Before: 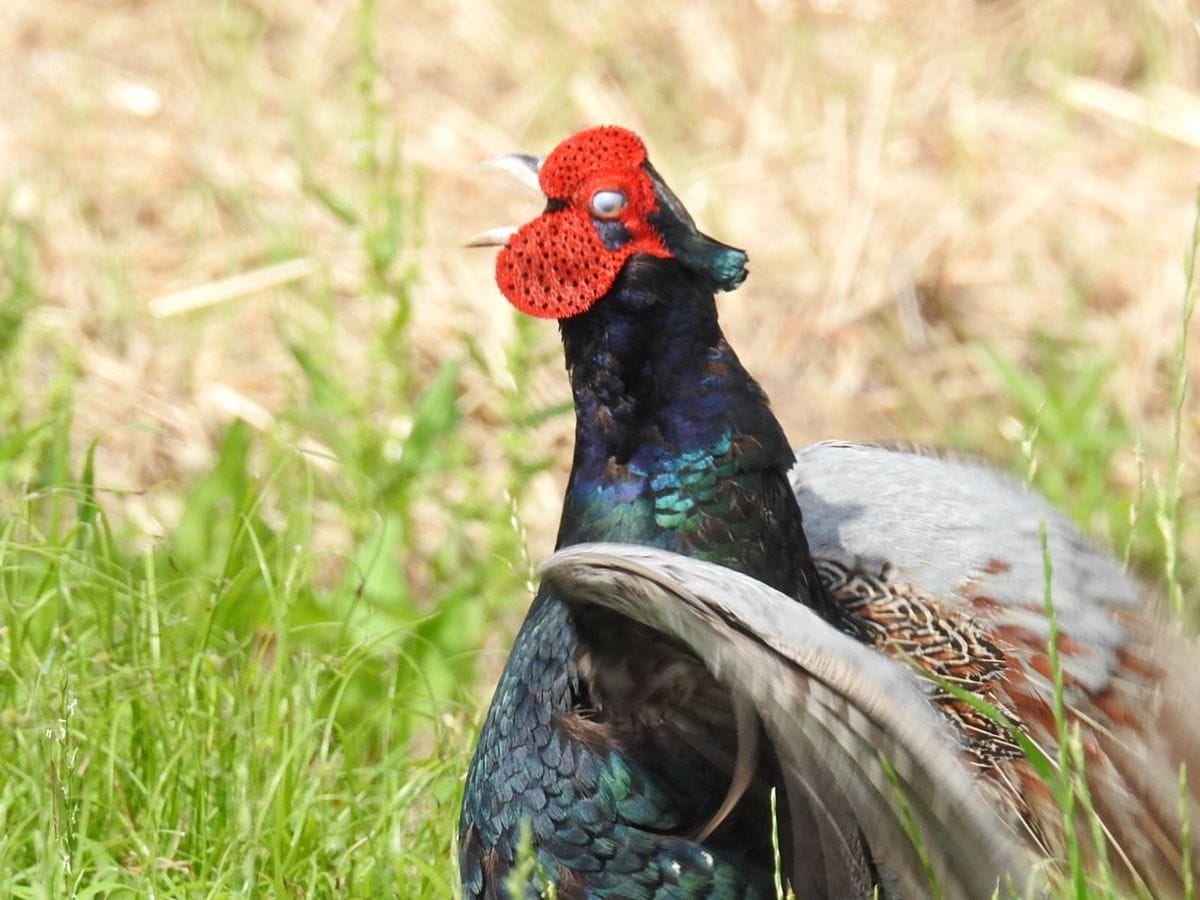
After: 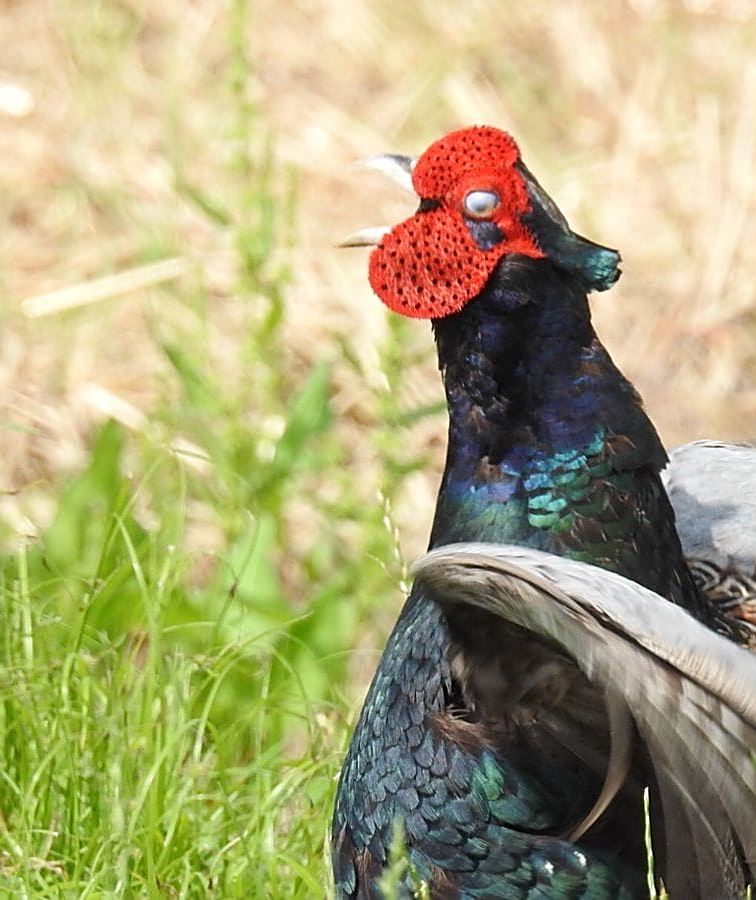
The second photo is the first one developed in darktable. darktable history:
sharpen: on, module defaults
crop: left 10.627%, right 26.309%
